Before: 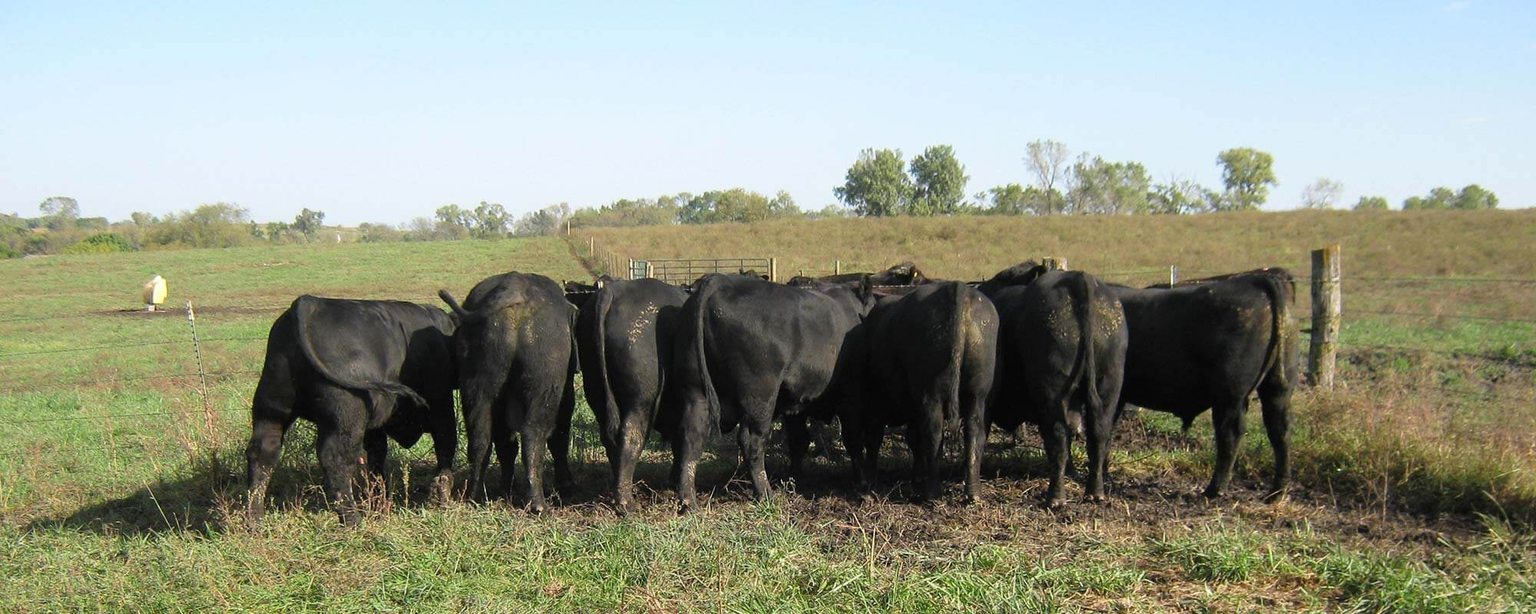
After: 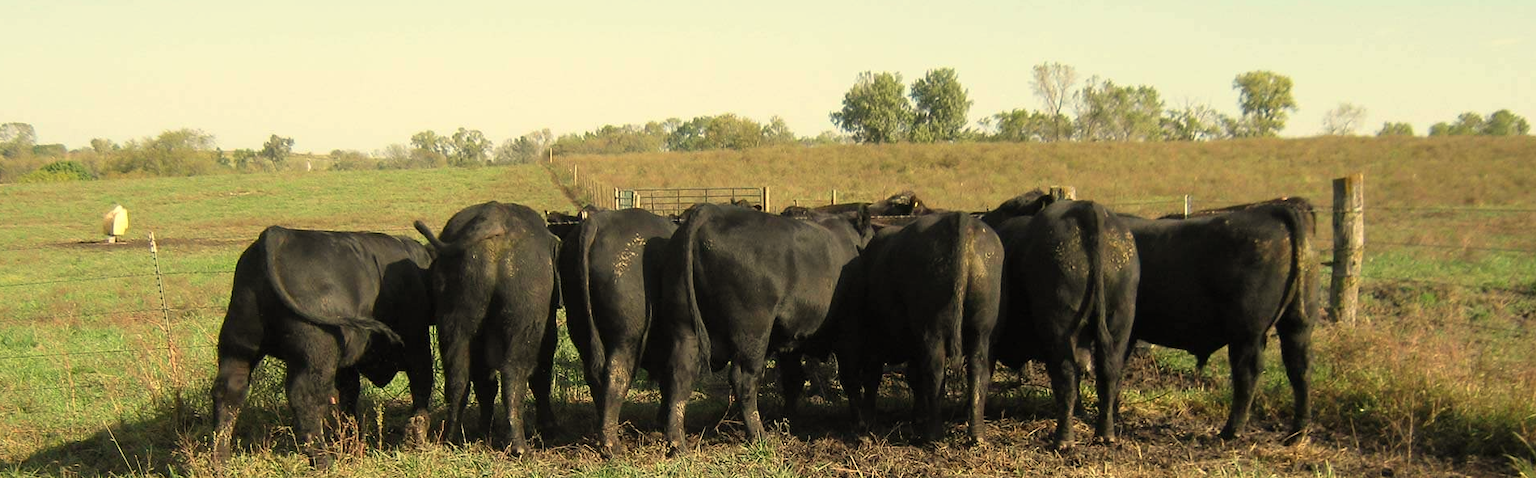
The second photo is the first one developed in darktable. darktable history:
white balance: red 1.08, blue 0.791
crop and rotate: left 2.991%, top 13.302%, right 1.981%, bottom 12.636%
